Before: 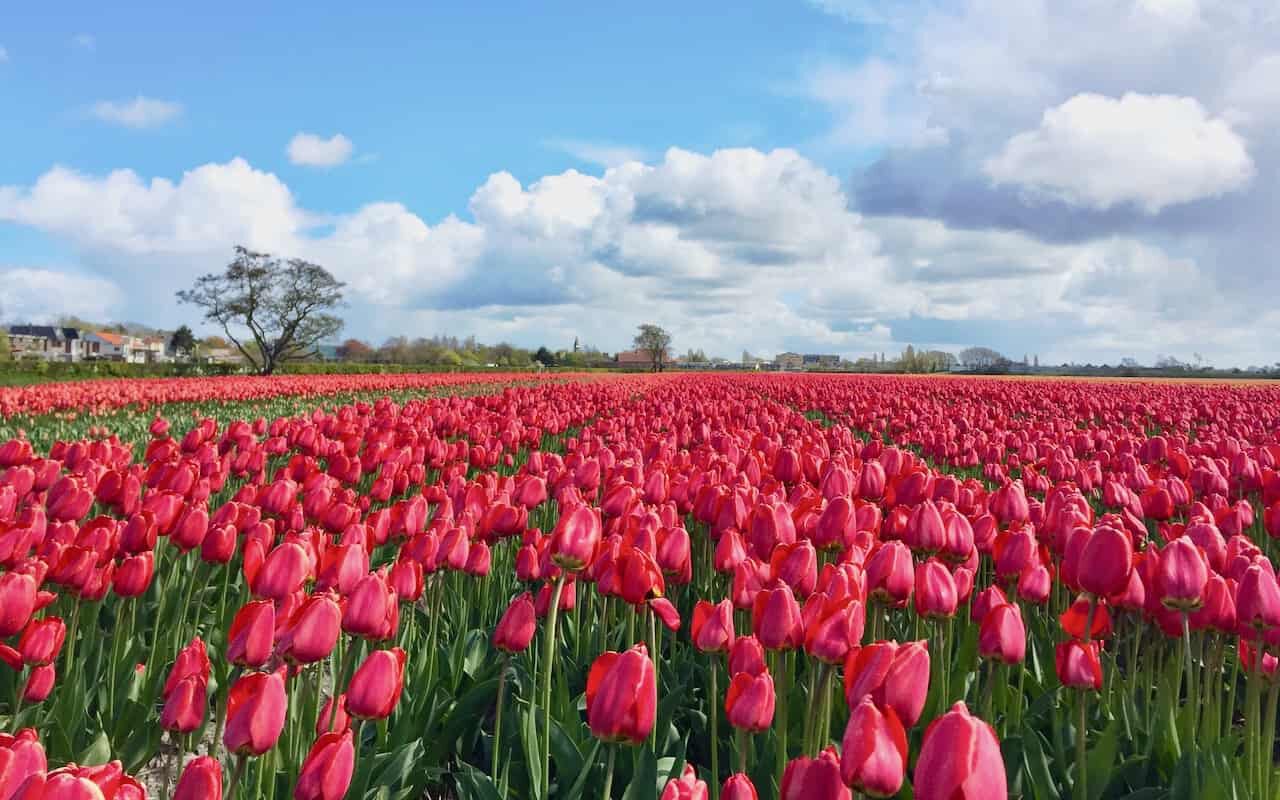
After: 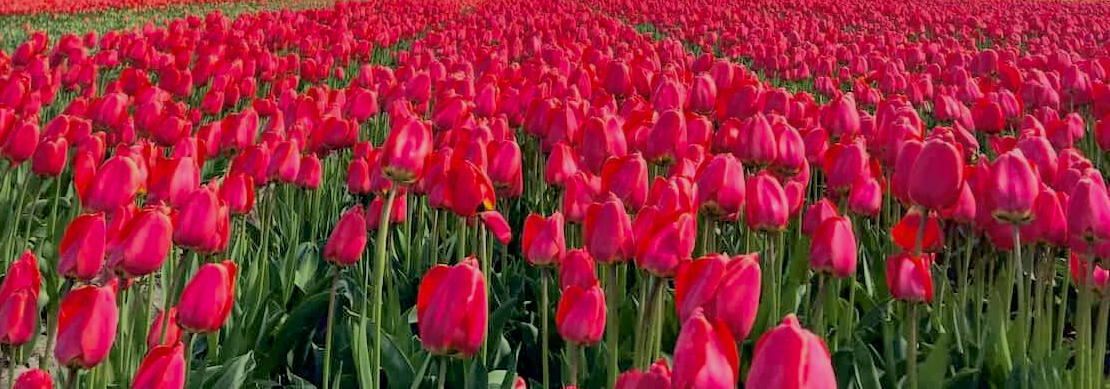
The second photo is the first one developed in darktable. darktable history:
exposure: exposure 0.219 EV, compensate exposure bias true, compensate highlight preservation false
crop and rotate: left 13.258%, top 48.418%, bottom 2.924%
filmic rgb: middle gray luminance 3.26%, black relative exposure -6 EV, white relative exposure 6.31 EV, dynamic range scaling 22.05%, target black luminance 0%, hardness 2.3, latitude 45.42%, contrast 0.785, highlights saturation mix 99.13%, shadows ↔ highlights balance 0.169%, color science v6 (2022)
color calibration: illuminant same as pipeline (D50), adaptation XYZ, x 0.346, y 0.358, temperature 5014.42 K, gamut compression 0.994
